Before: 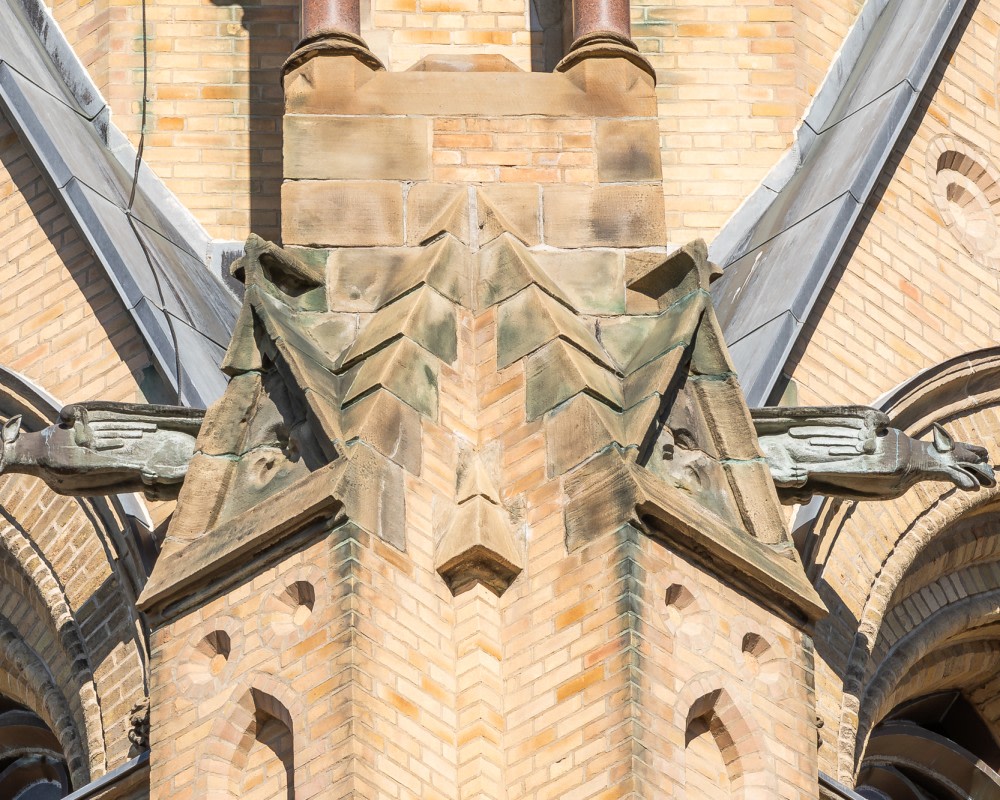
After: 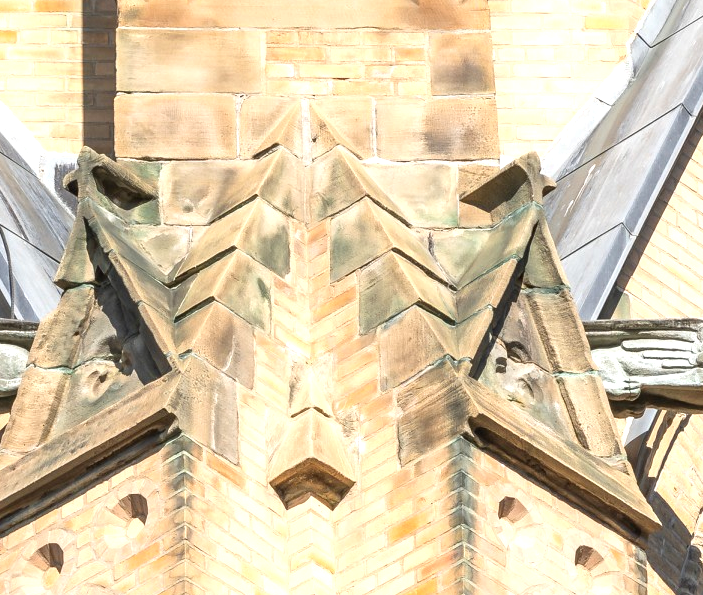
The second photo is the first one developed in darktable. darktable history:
crop and rotate: left 16.789%, top 10.942%, right 12.907%, bottom 14.603%
exposure: exposure 0.569 EV, compensate highlight preservation false
